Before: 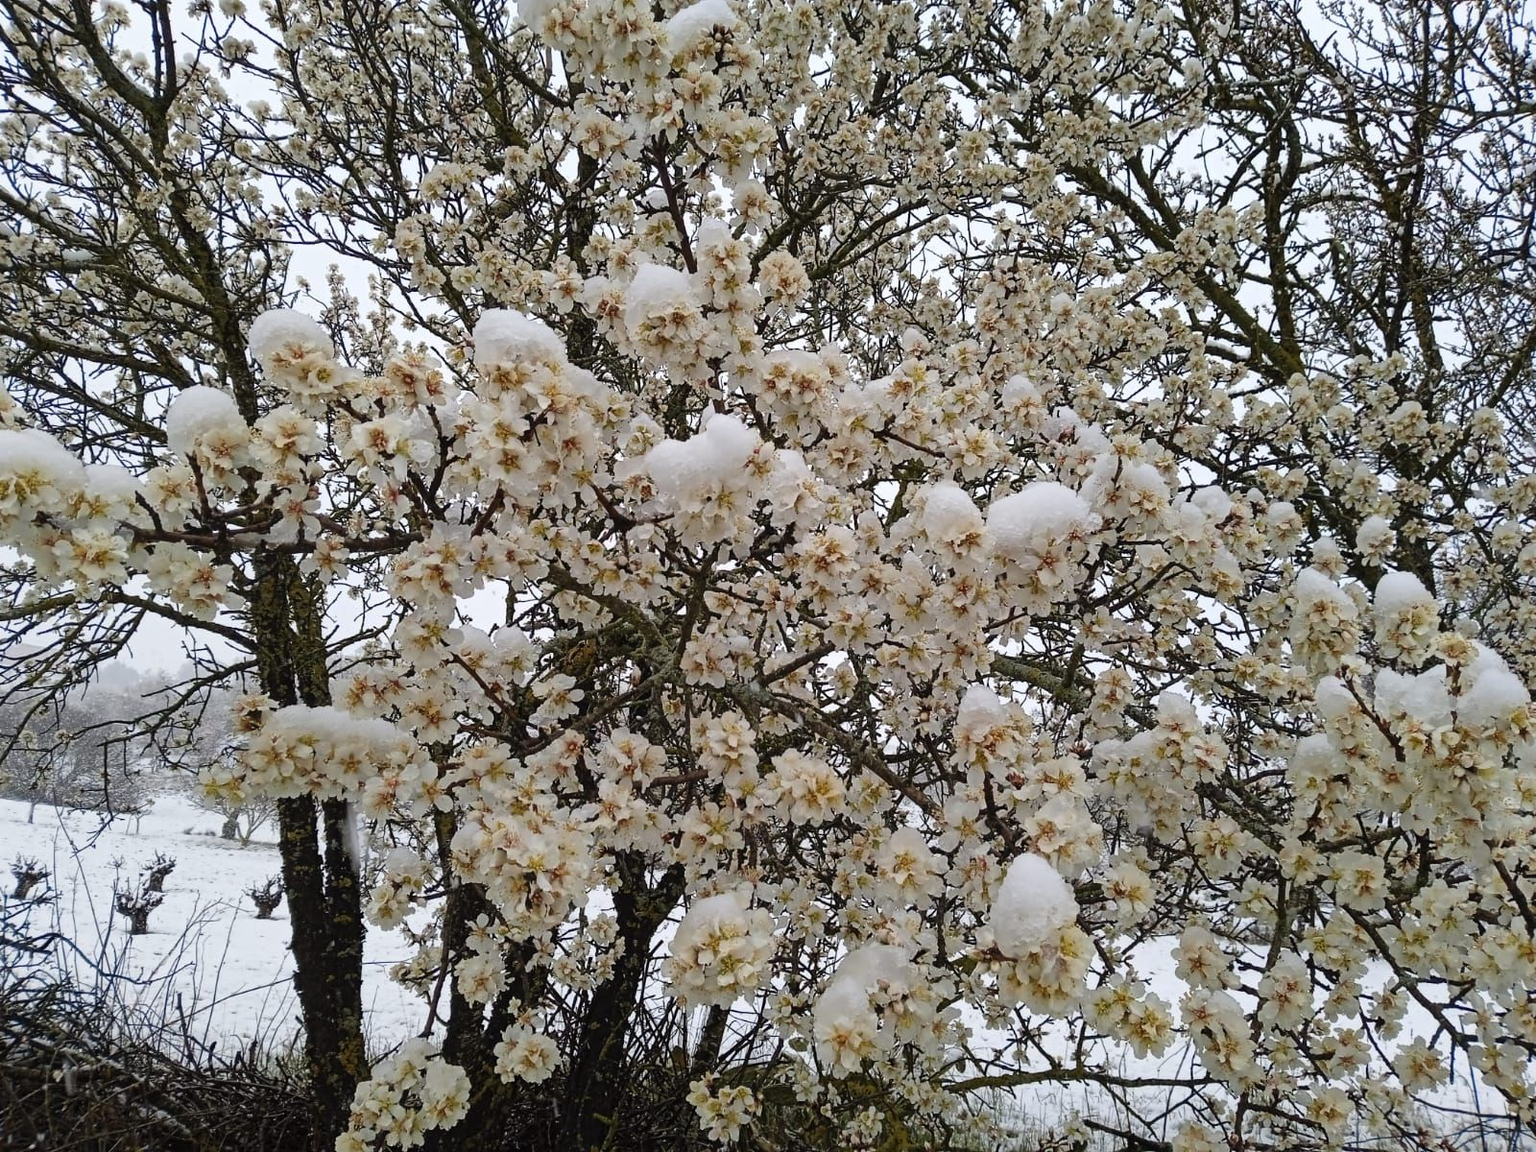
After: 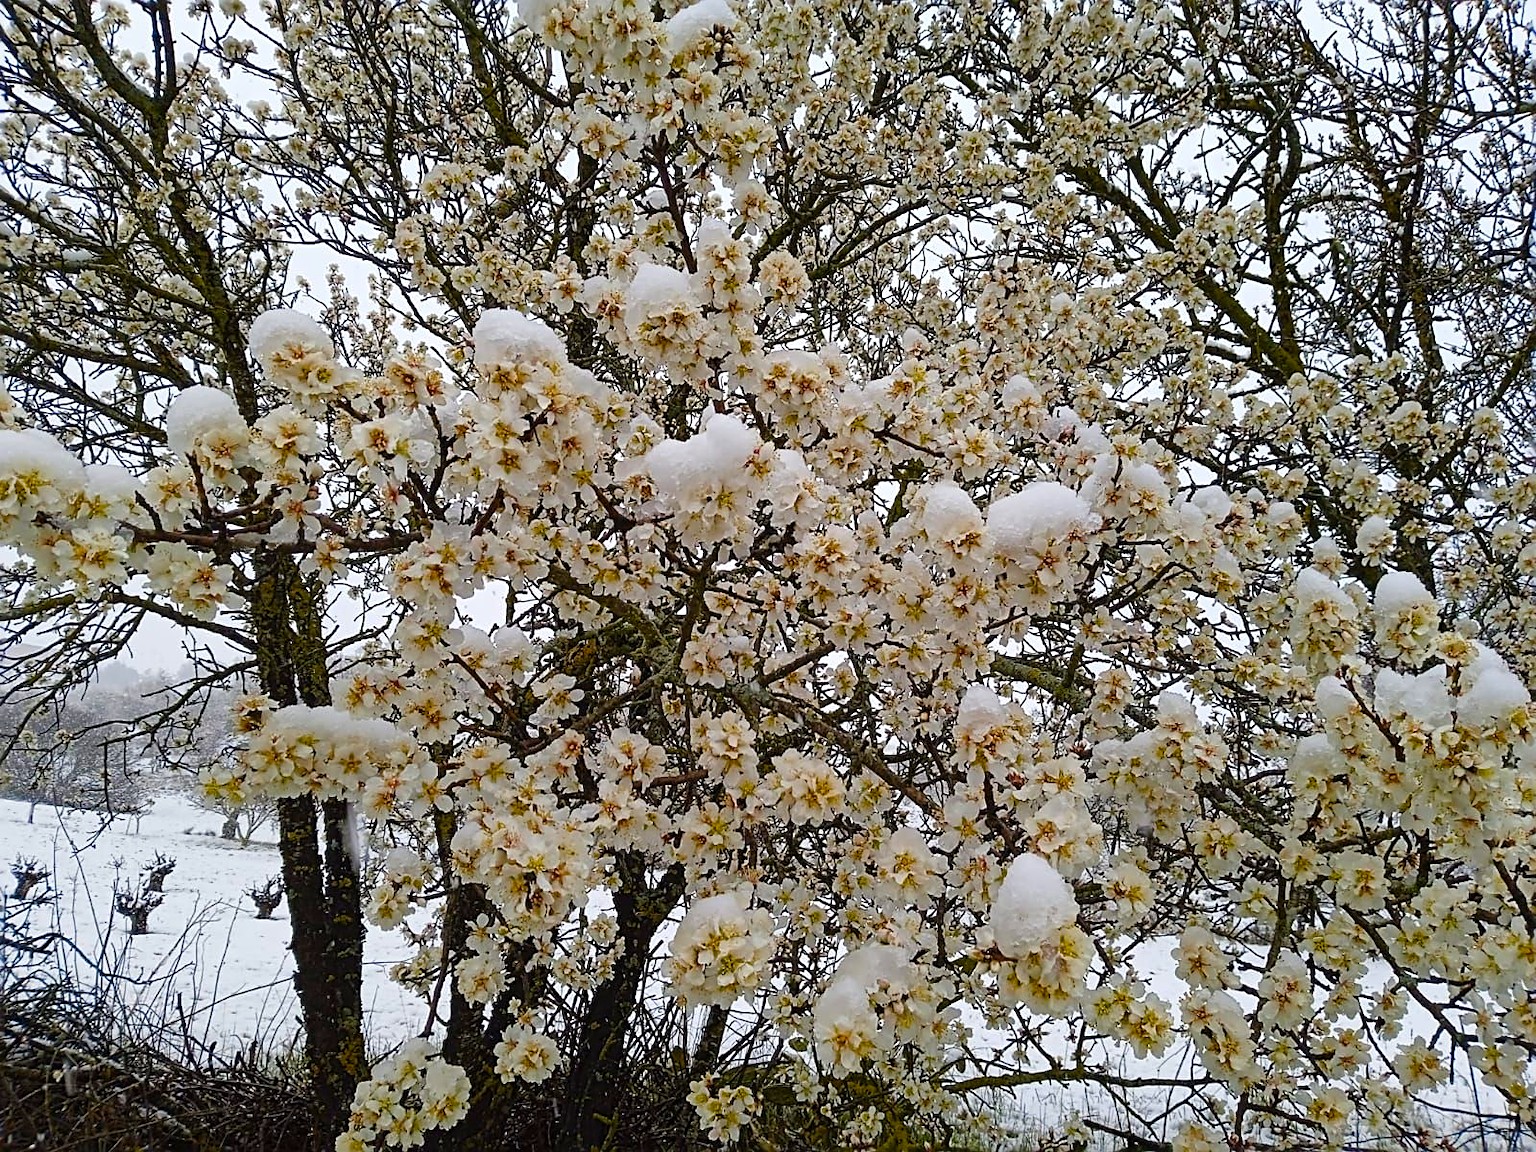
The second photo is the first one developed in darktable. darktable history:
color balance rgb: perceptual saturation grading › global saturation 27.722%, perceptual saturation grading › highlights -25.55%, perceptual saturation grading › mid-tones 24.949%, perceptual saturation grading › shadows 49.935%, global vibrance 20%
sharpen: on, module defaults
